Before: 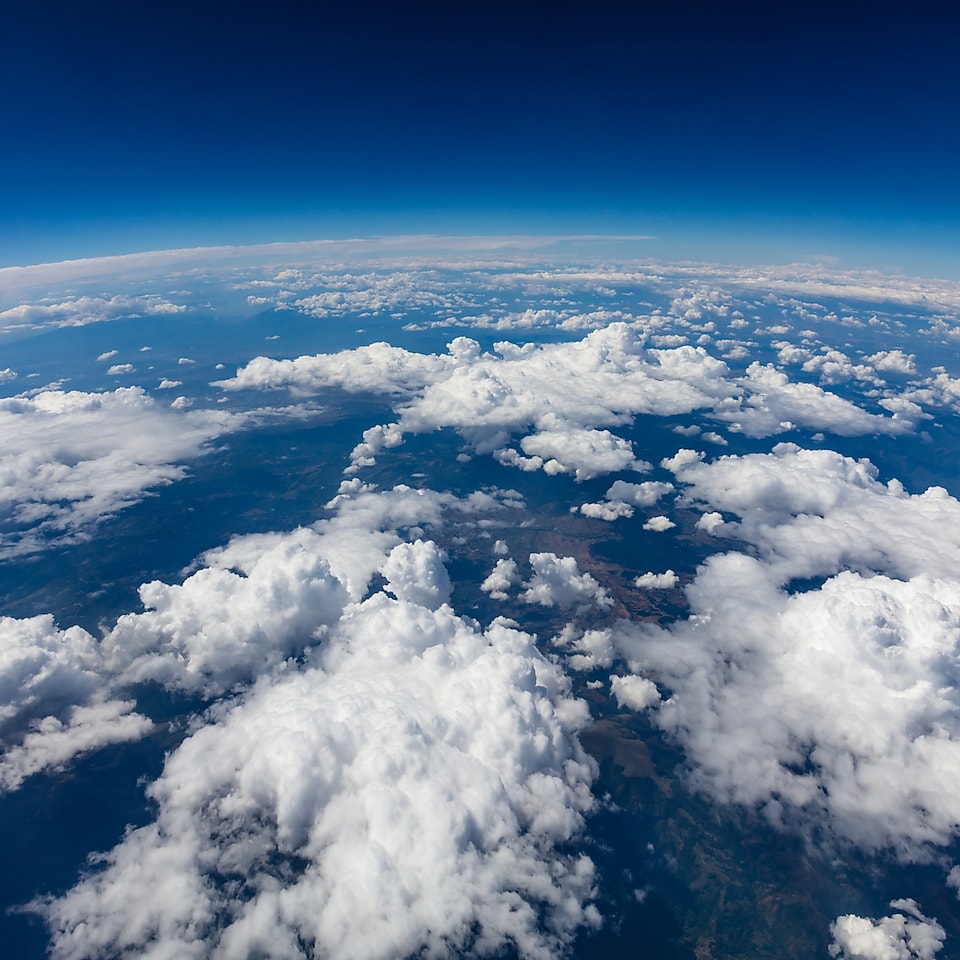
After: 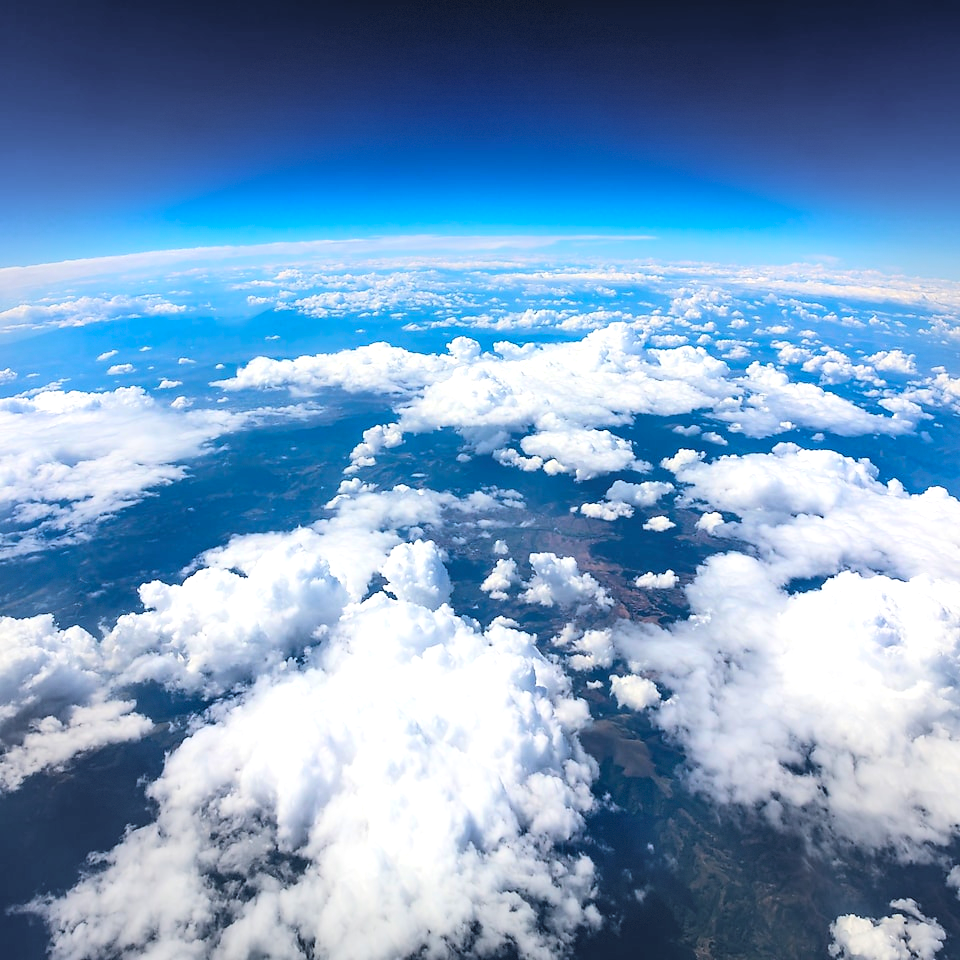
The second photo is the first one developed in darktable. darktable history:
vignetting: fall-off start 91%, fall-off radius 39.39%, brightness -0.182, saturation -0.3, width/height ratio 1.219, shape 1.3, dithering 8-bit output, unbound false
color balance rgb: perceptual saturation grading › global saturation 20%, global vibrance 20%
contrast brightness saturation: contrast 0.1, brightness 0.3, saturation 0.14
tone equalizer: -8 EV -0.75 EV, -7 EV -0.7 EV, -6 EV -0.6 EV, -5 EV -0.4 EV, -3 EV 0.4 EV, -2 EV 0.6 EV, -1 EV 0.7 EV, +0 EV 0.75 EV, edges refinement/feathering 500, mask exposure compensation -1.57 EV, preserve details no
